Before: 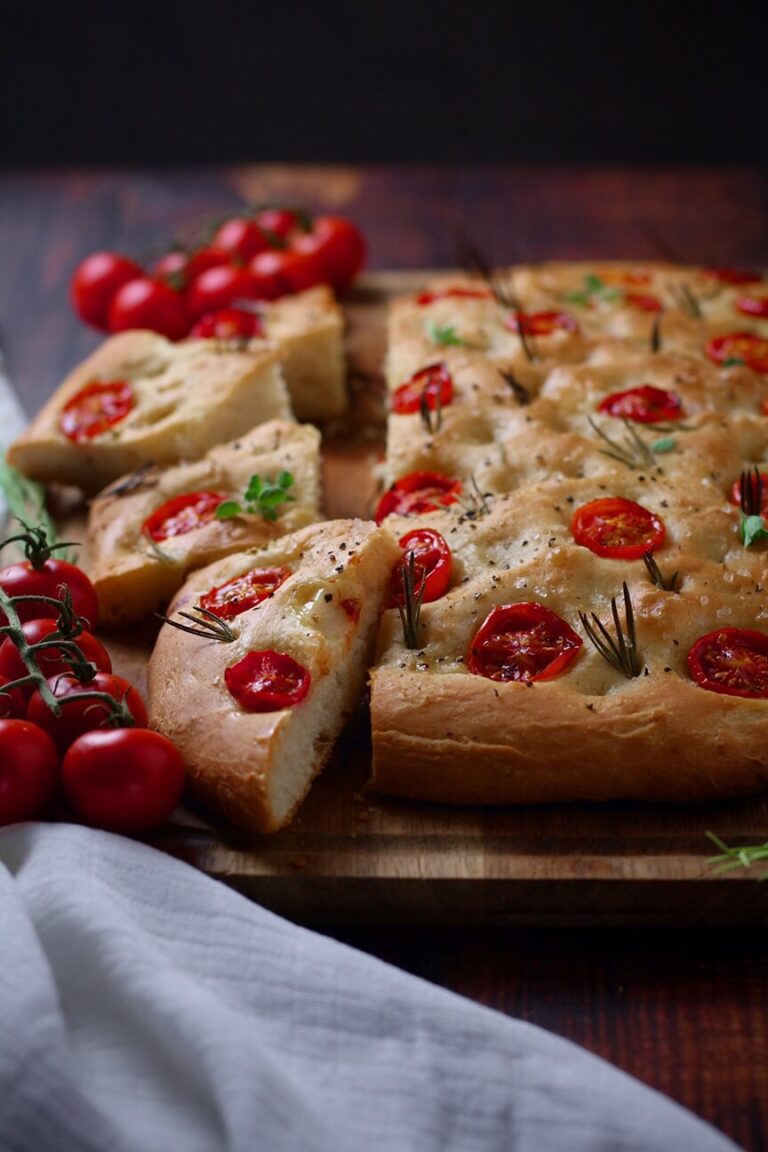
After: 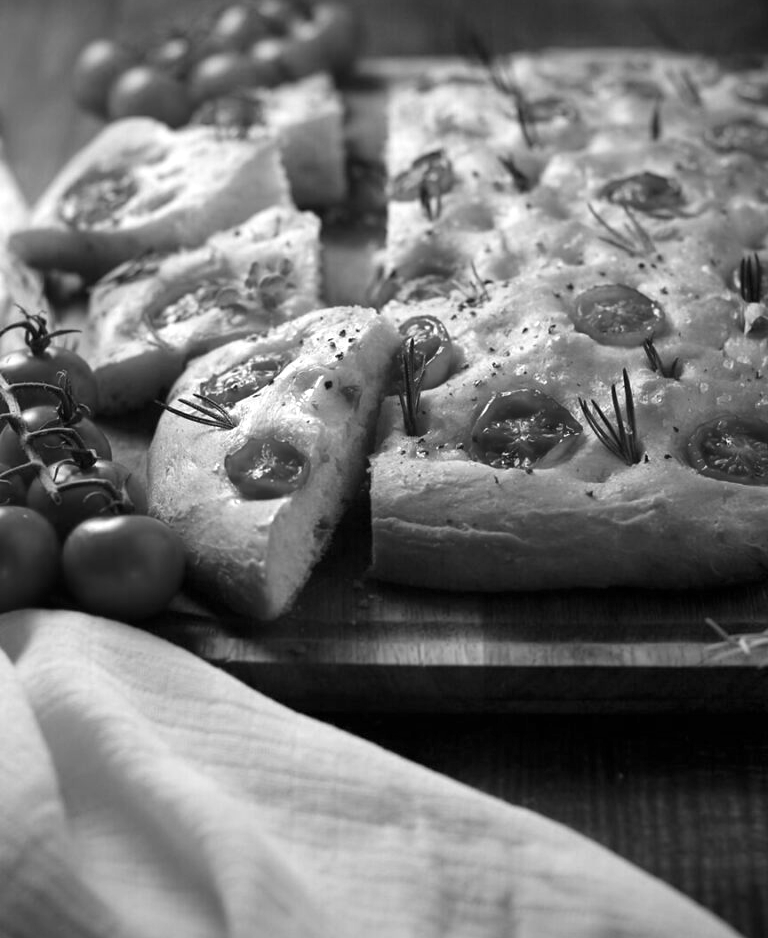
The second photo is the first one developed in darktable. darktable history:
monochrome: on, module defaults
crop and rotate: top 18.507%
exposure: exposure 0.7 EV, compensate highlight preservation false
